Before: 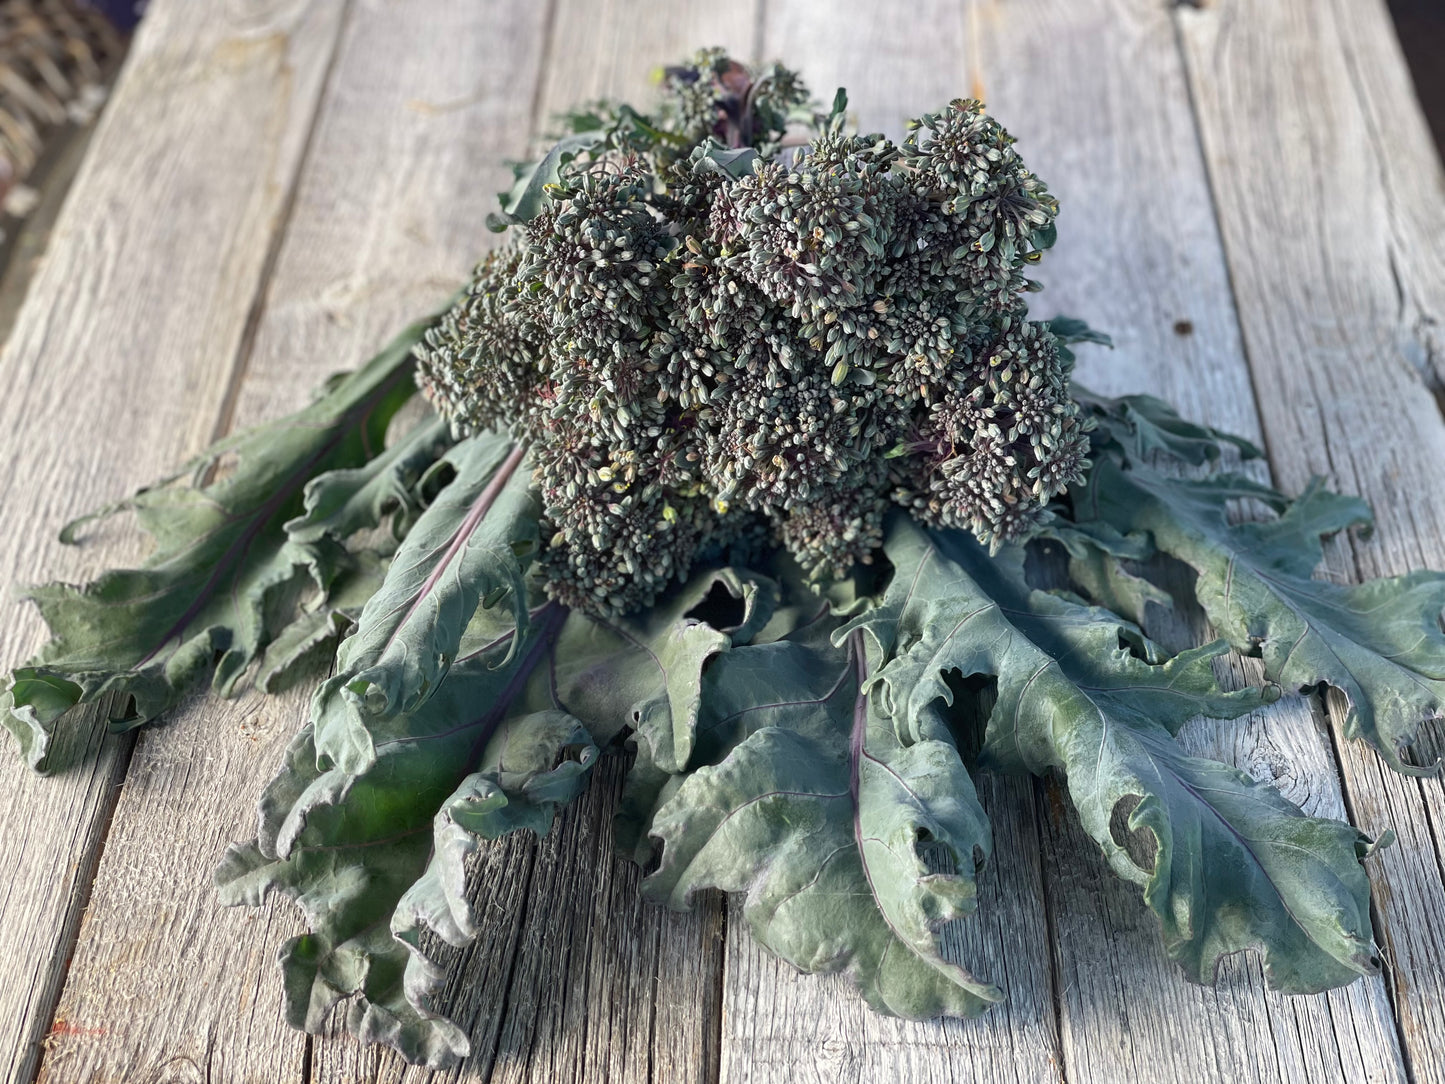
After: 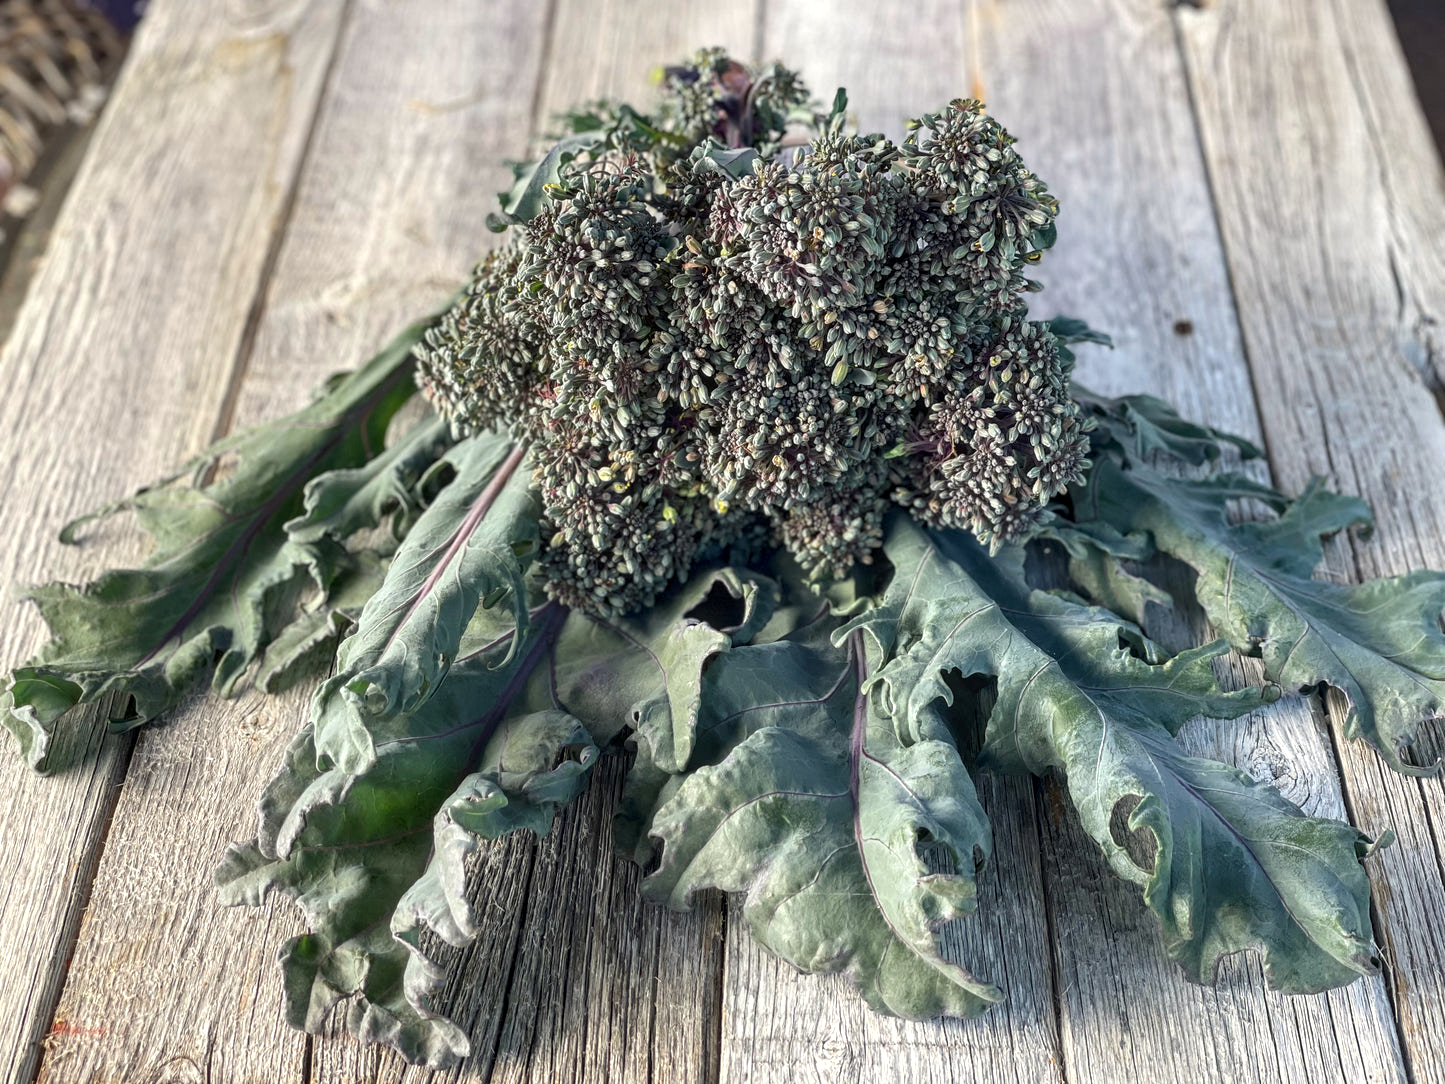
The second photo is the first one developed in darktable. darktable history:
exposure: exposure 0.178 EV, compensate exposure bias true, compensate highlight preservation false
local contrast: on, module defaults
color correction: highlights b* 3
